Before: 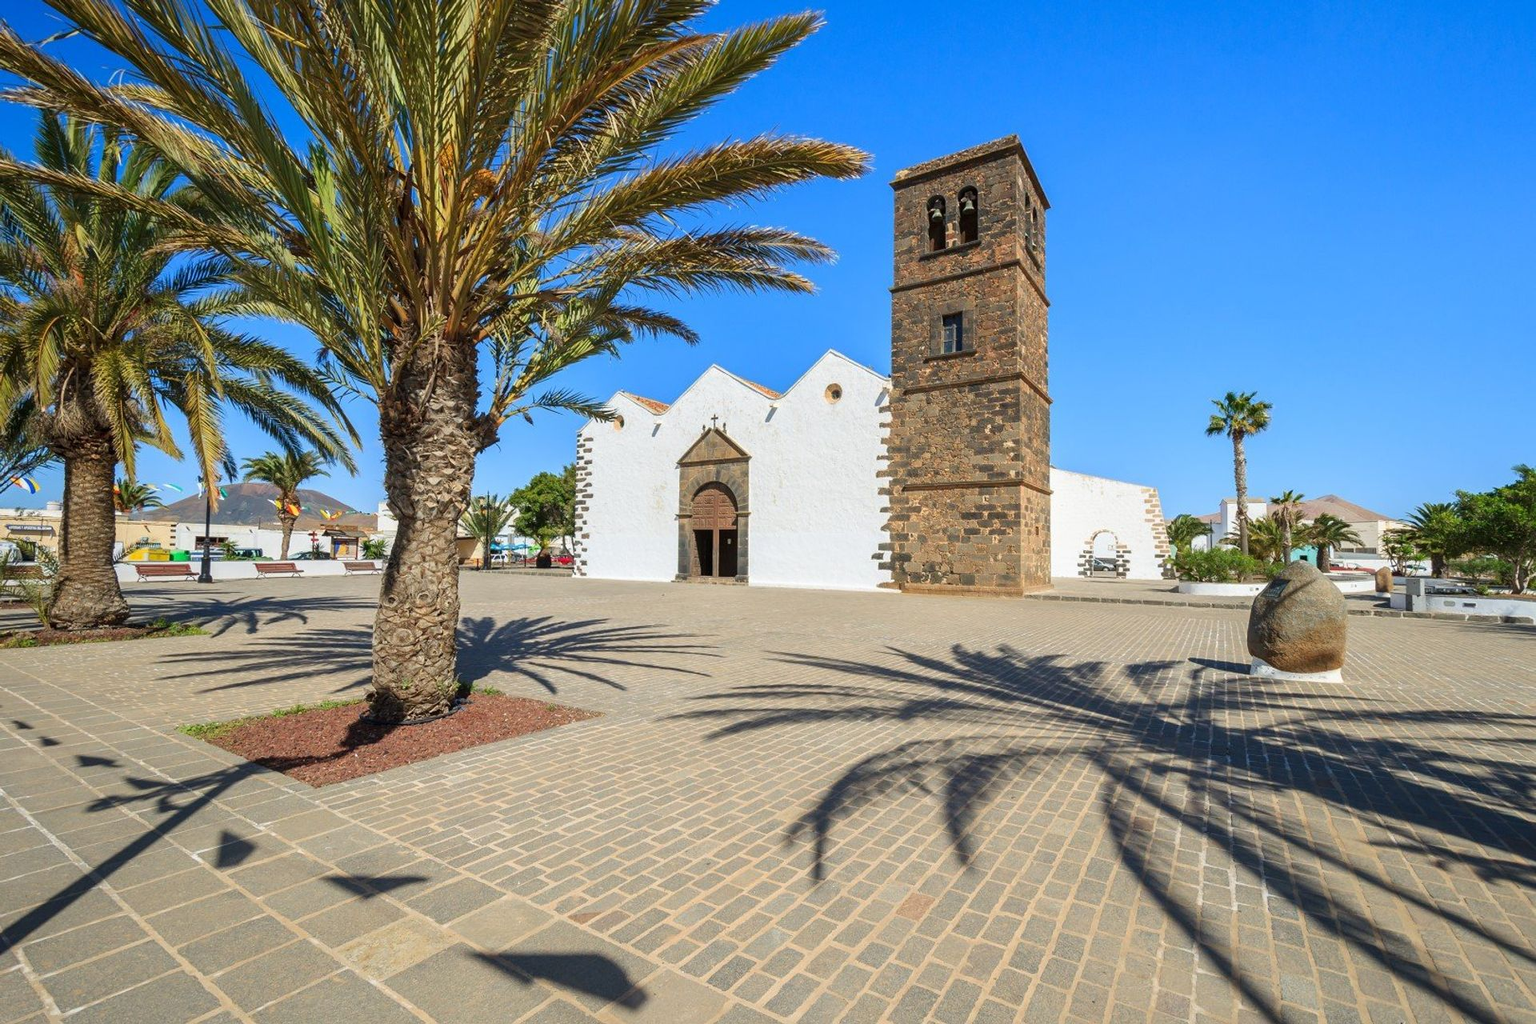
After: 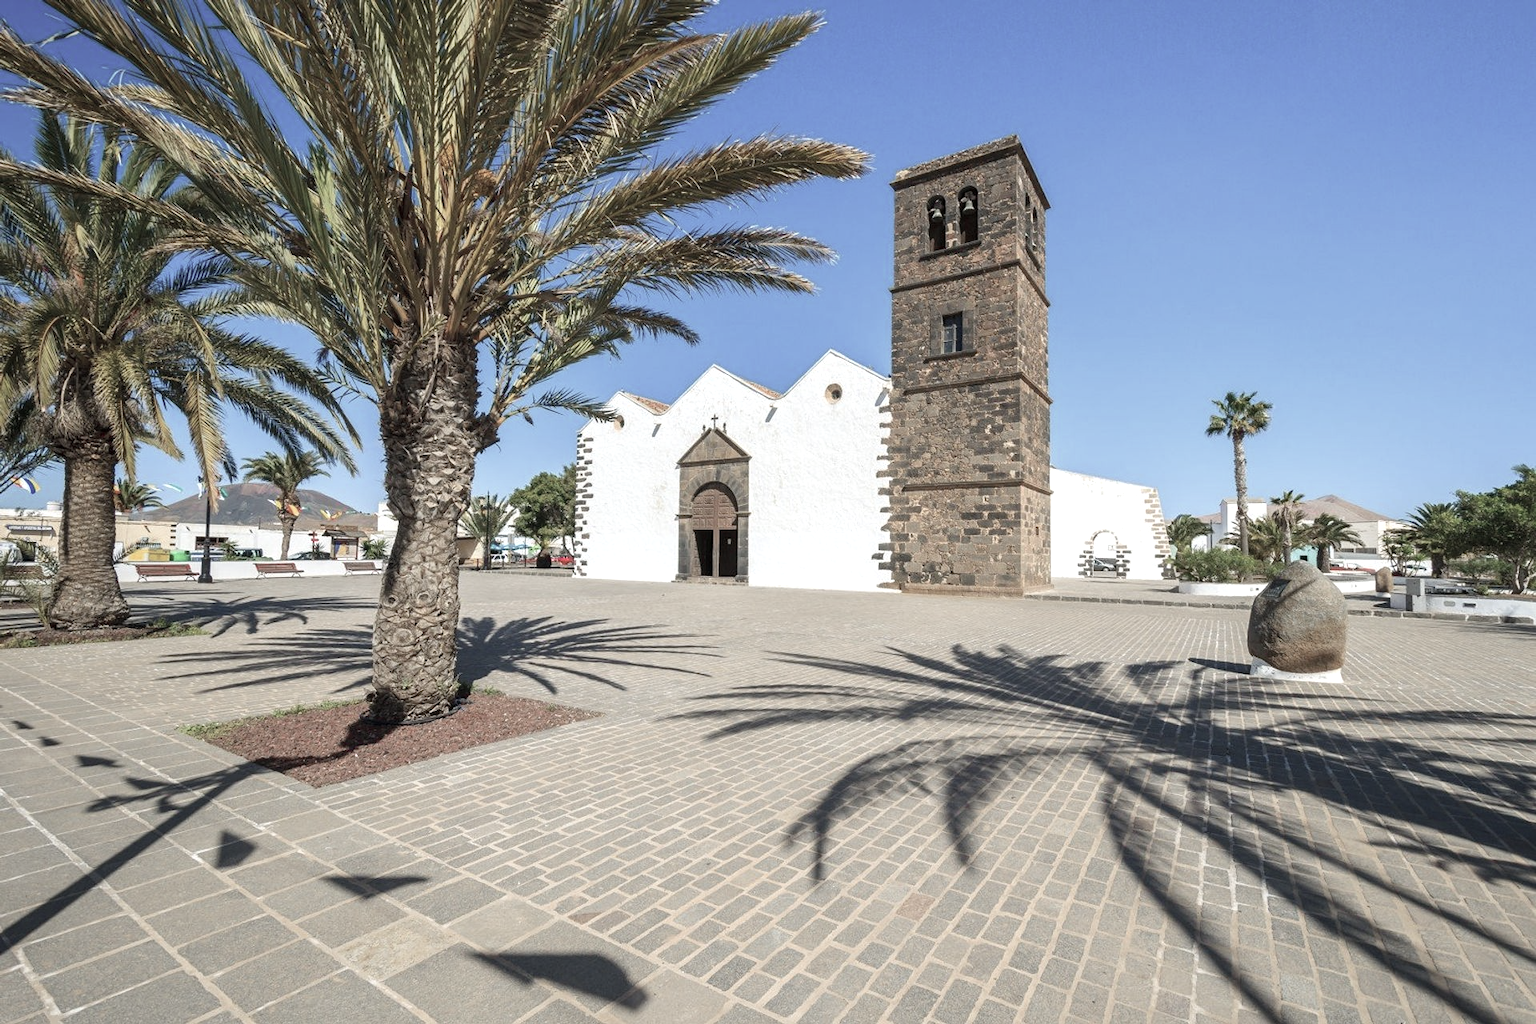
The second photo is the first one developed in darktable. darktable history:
exposure: exposure 0.29 EV, compensate highlight preservation false
color zones: curves: ch0 [(0, 0.6) (0.129, 0.508) (0.193, 0.483) (0.429, 0.5) (0.571, 0.5) (0.714, 0.5) (0.857, 0.5) (1, 0.6)]; ch1 [(0, 0.481) (0.112, 0.245) (0.213, 0.223) (0.429, 0.233) (0.571, 0.231) (0.683, 0.242) (0.857, 0.296) (1, 0.481)]
